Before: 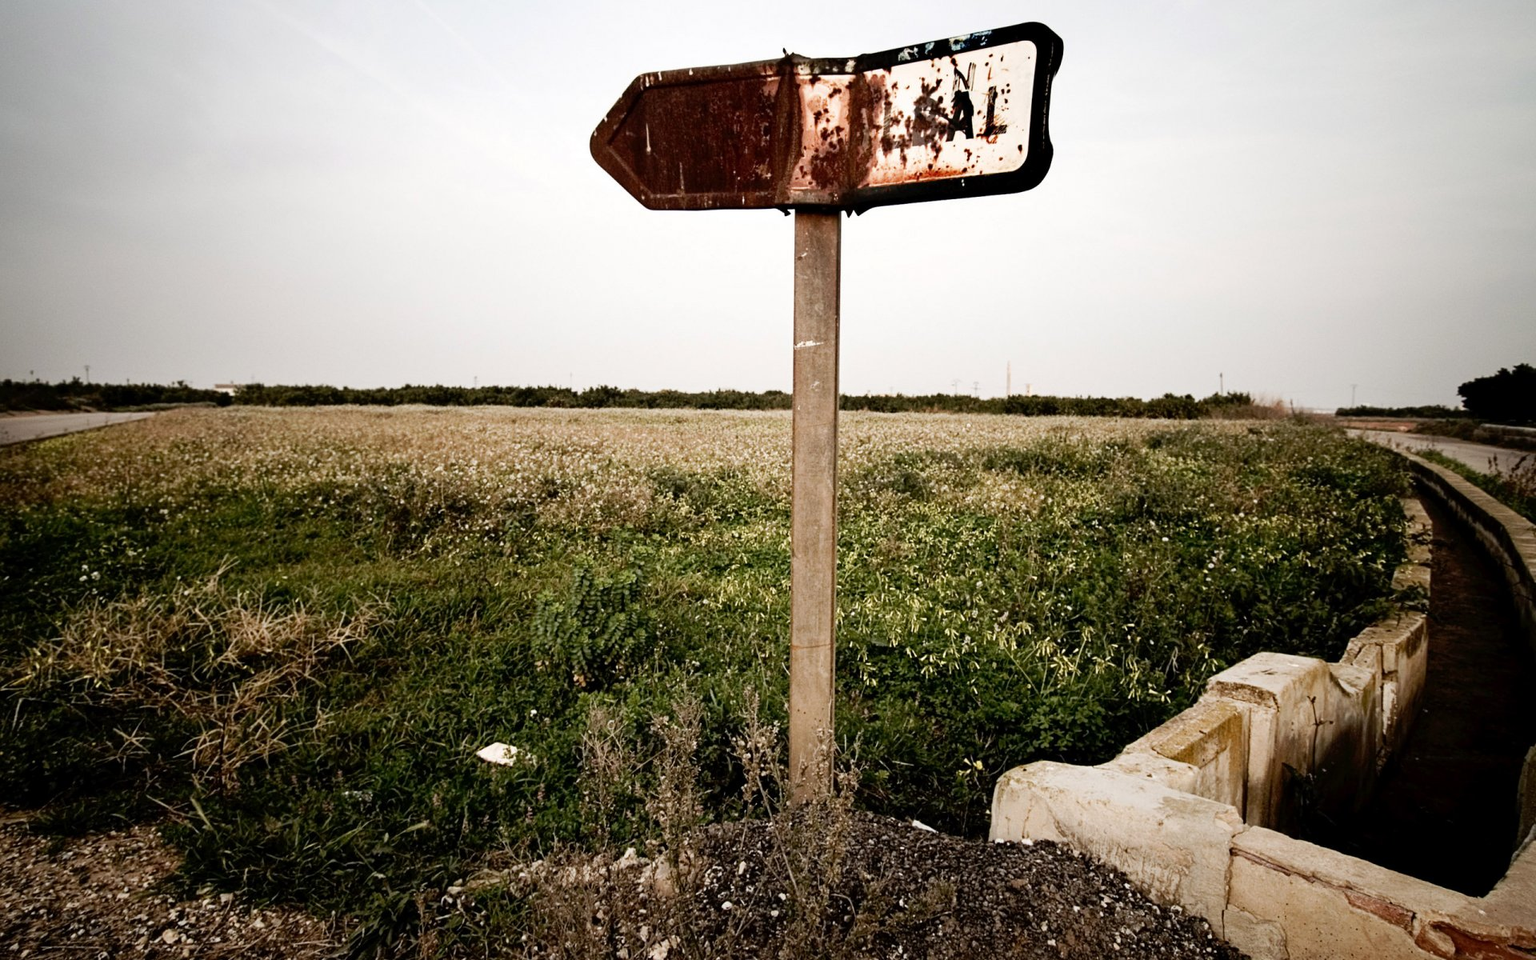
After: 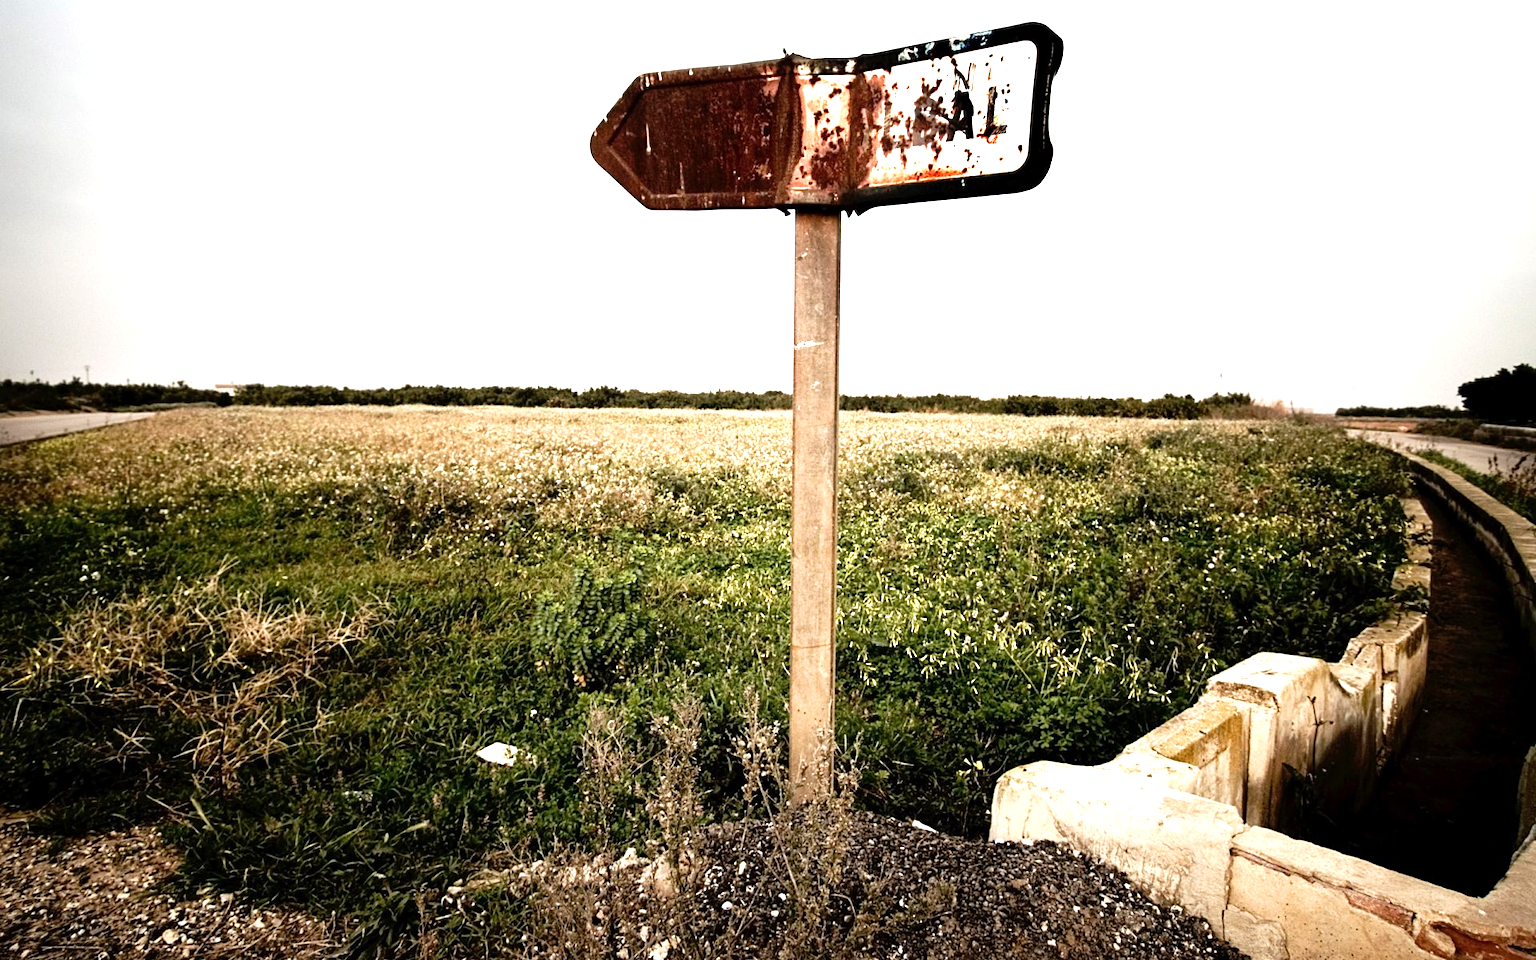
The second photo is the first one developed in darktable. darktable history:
tone equalizer: -8 EV -0.384 EV, -7 EV -0.418 EV, -6 EV -0.326 EV, -5 EV -0.254 EV, -3 EV 0.219 EV, -2 EV 0.329 EV, -1 EV 0.368 EV, +0 EV 0.387 EV
exposure: exposure 0.718 EV, compensate highlight preservation false
